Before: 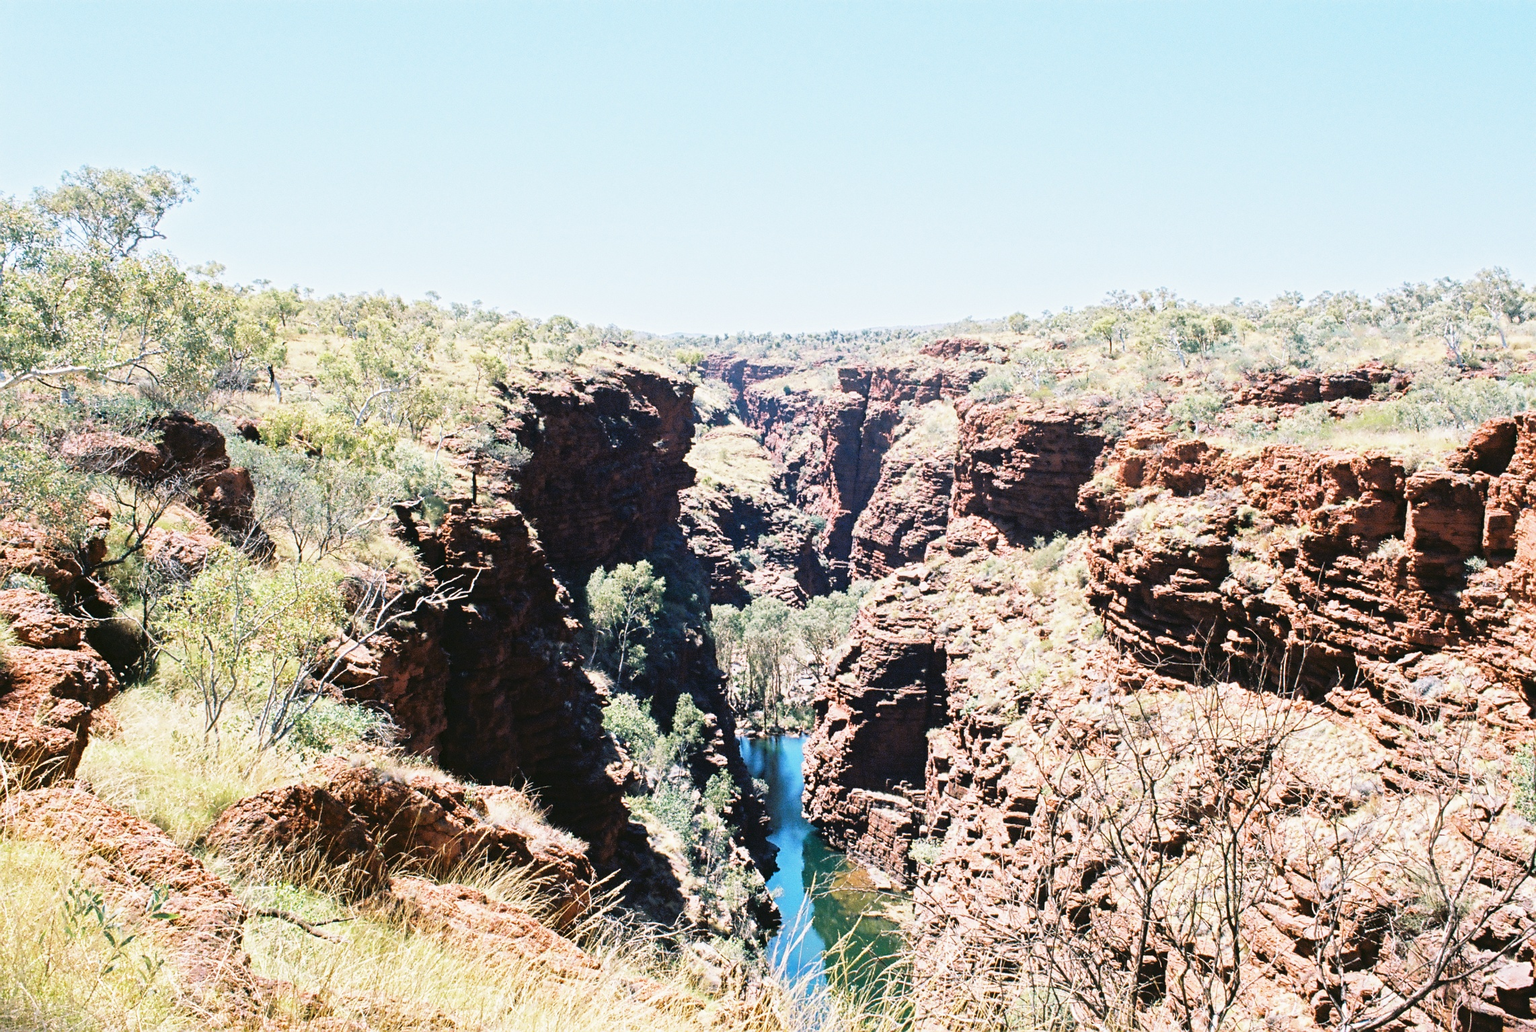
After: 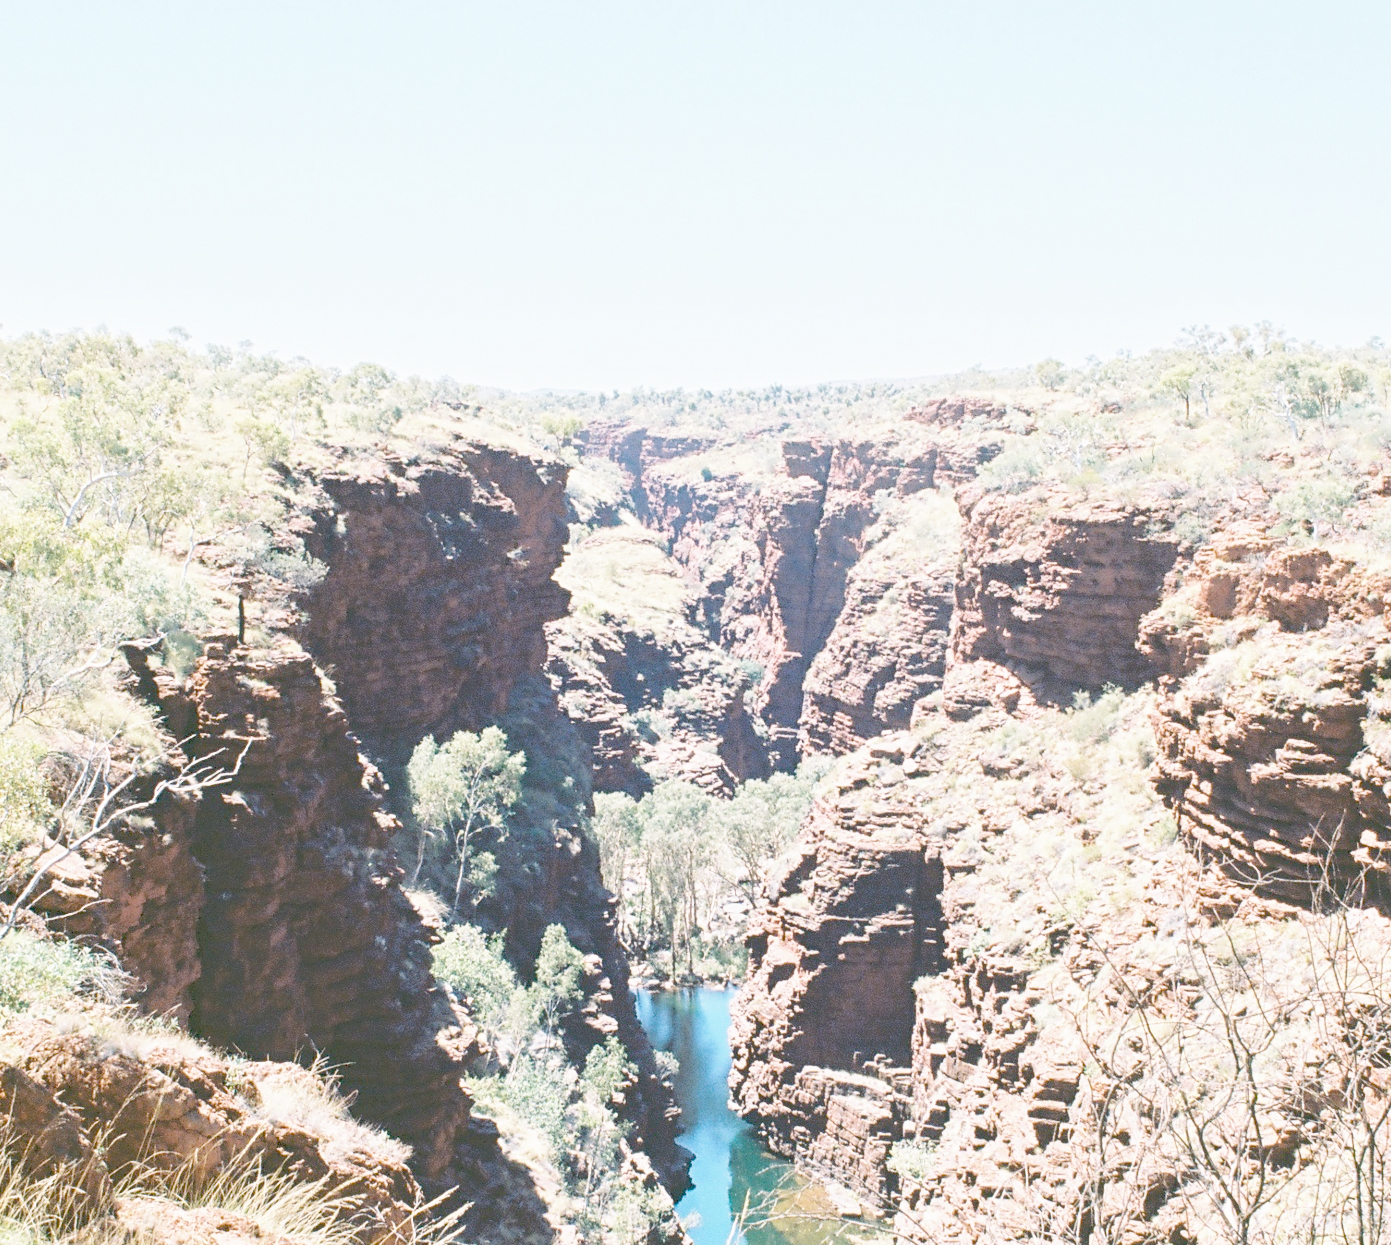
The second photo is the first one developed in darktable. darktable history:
crop: left 20.318%, top 6.953%, right 18.758%, bottom 11.884%
